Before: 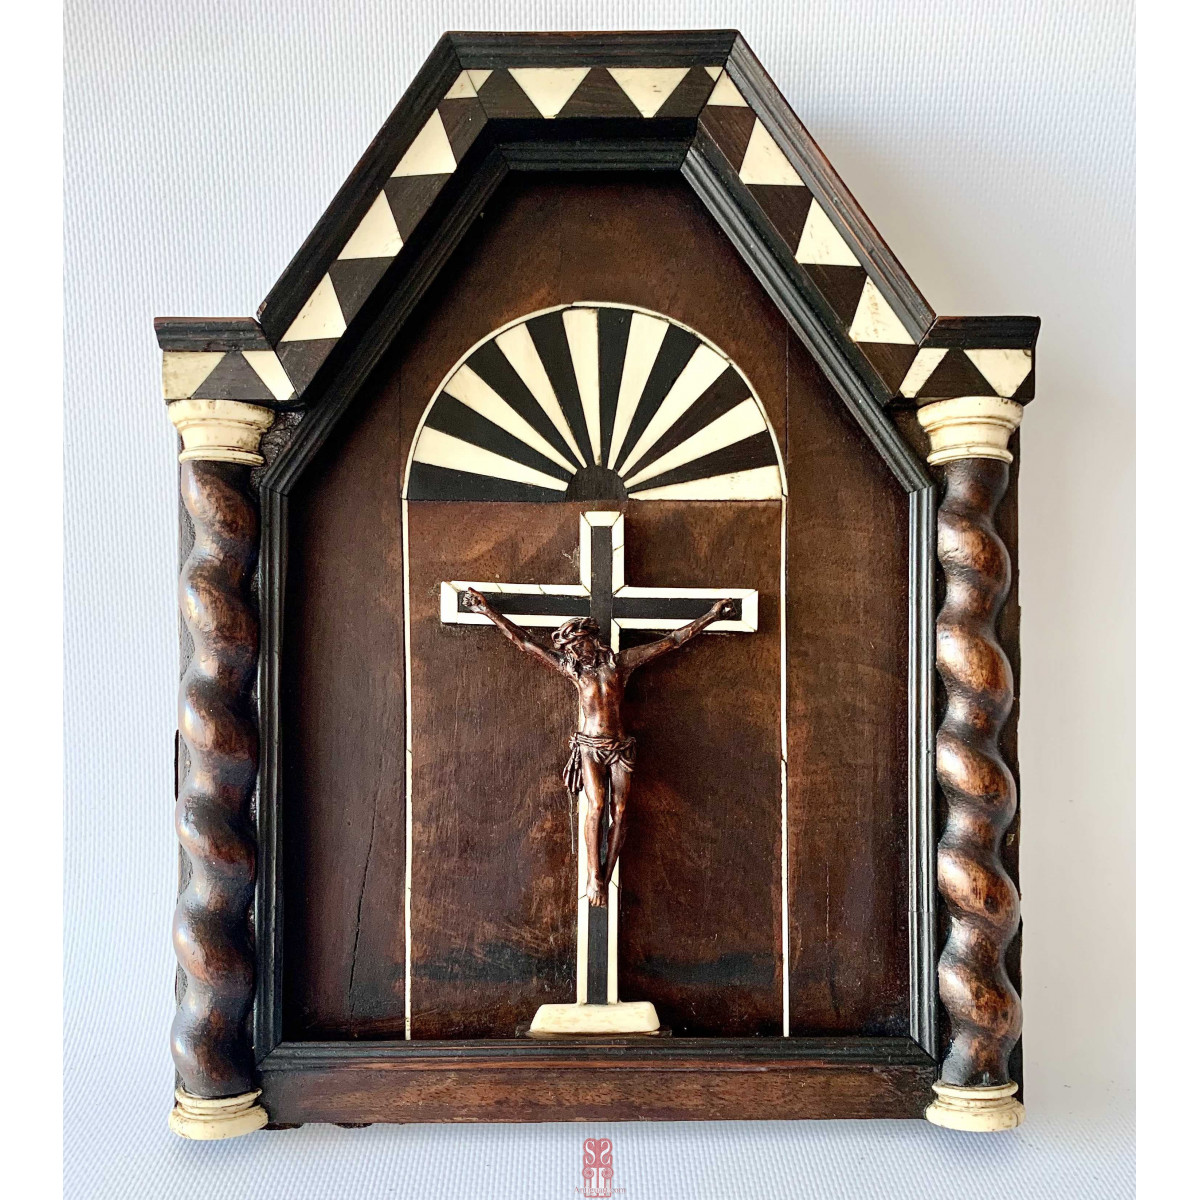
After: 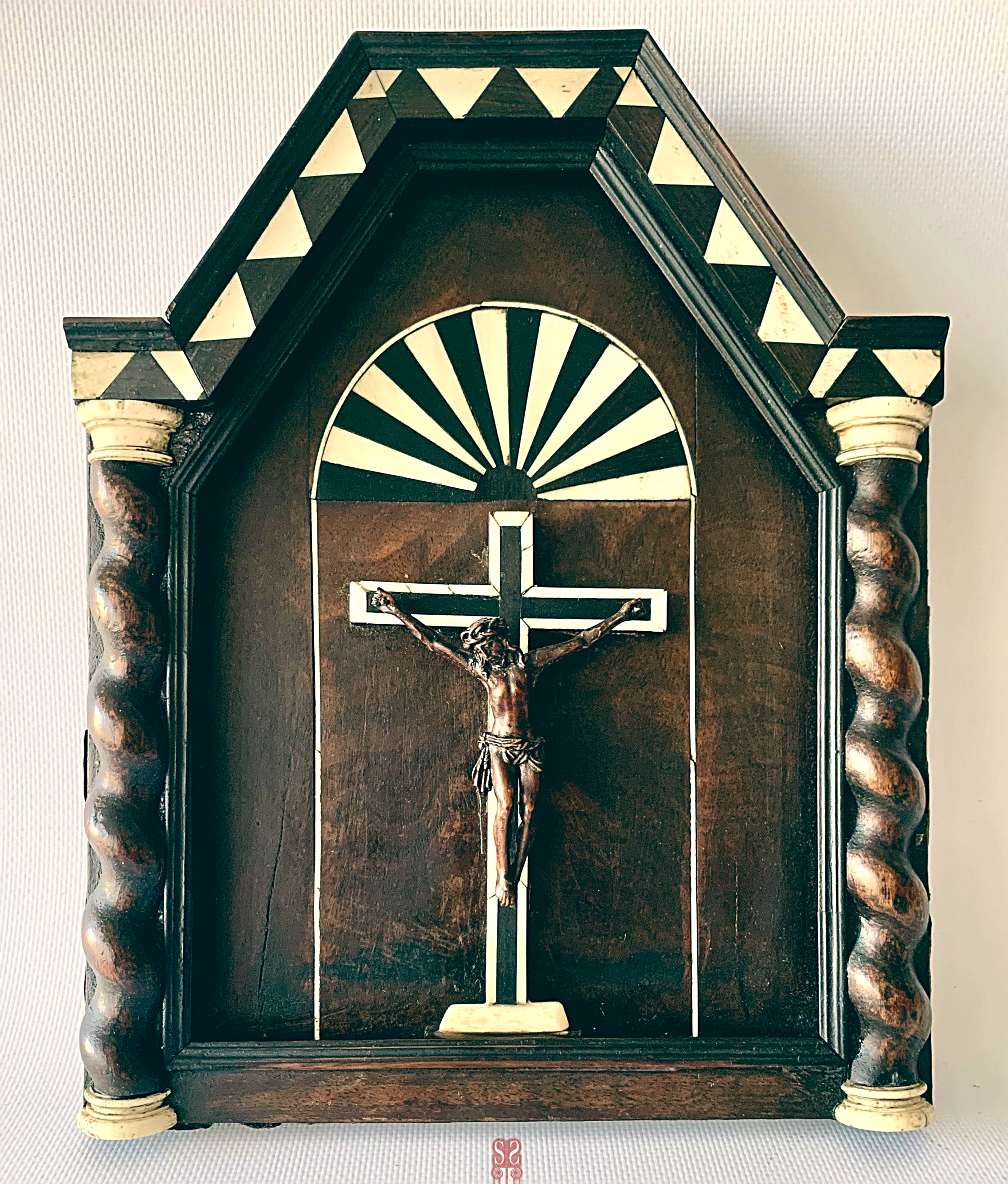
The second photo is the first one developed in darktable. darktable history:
color balance: lift [1.005, 0.99, 1.007, 1.01], gamma [1, 0.979, 1.011, 1.021], gain [0.923, 1.098, 1.025, 0.902], input saturation 90.45%, contrast 7.73%, output saturation 105.91%
sharpen: on, module defaults
crop: left 7.598%, right 7.873%
